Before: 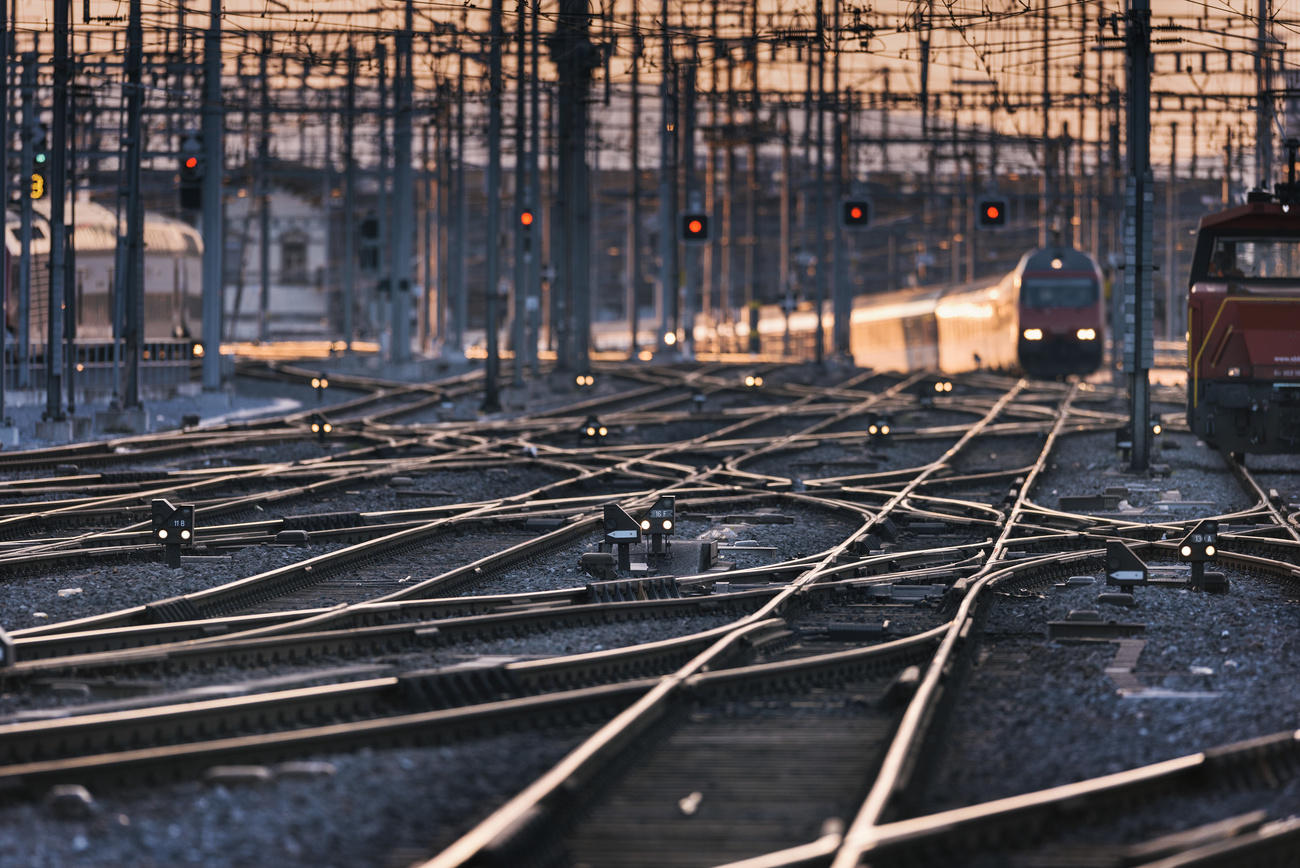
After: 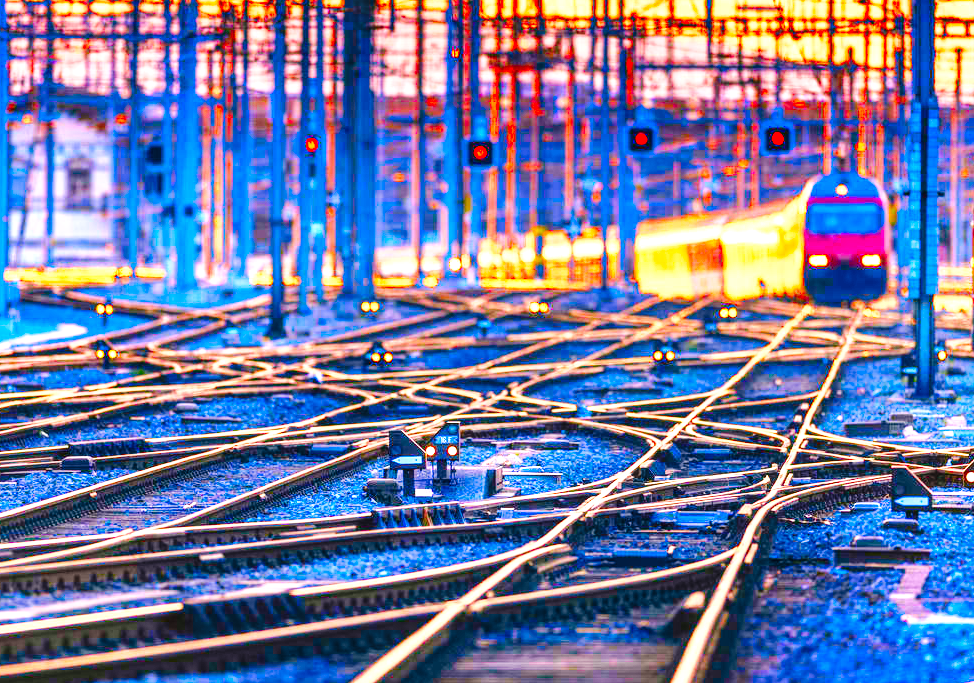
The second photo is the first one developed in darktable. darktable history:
crop: left 16.549%, top 8.637%, right 8.478%, bottom 12.67%
local contrast: detail 130%
color balance rgb: power › chroma 0.275%, power › hue 23.53°, highlights gain › chroma 1.122%, highlights gain › hue 60.05°, linear chroma grading › shadows 9.632%, linear chroma grading › highlights 9.302%, linear chroma grading › global chroma 14.557%, linear chroma grading › mid-tones 14.613%, perceptual saturation grading › global saturation 20%, perceptual saturation grading › highlights -25.293%, perceptual saturation grading › shadows 25.571%
exposure: black level correction 0, exposure 1.405 EV, compensate exposure bias true, compensate highlight preservation false
color correction: highlights b* -0.011, saturation 2.99
base curve: curves: ch0 [(0, 0) (0.036, 0.025) (0.121, 0.166) (0.206, 0.329) (0.605, 0.79) (1, 1)], preserve colors none
